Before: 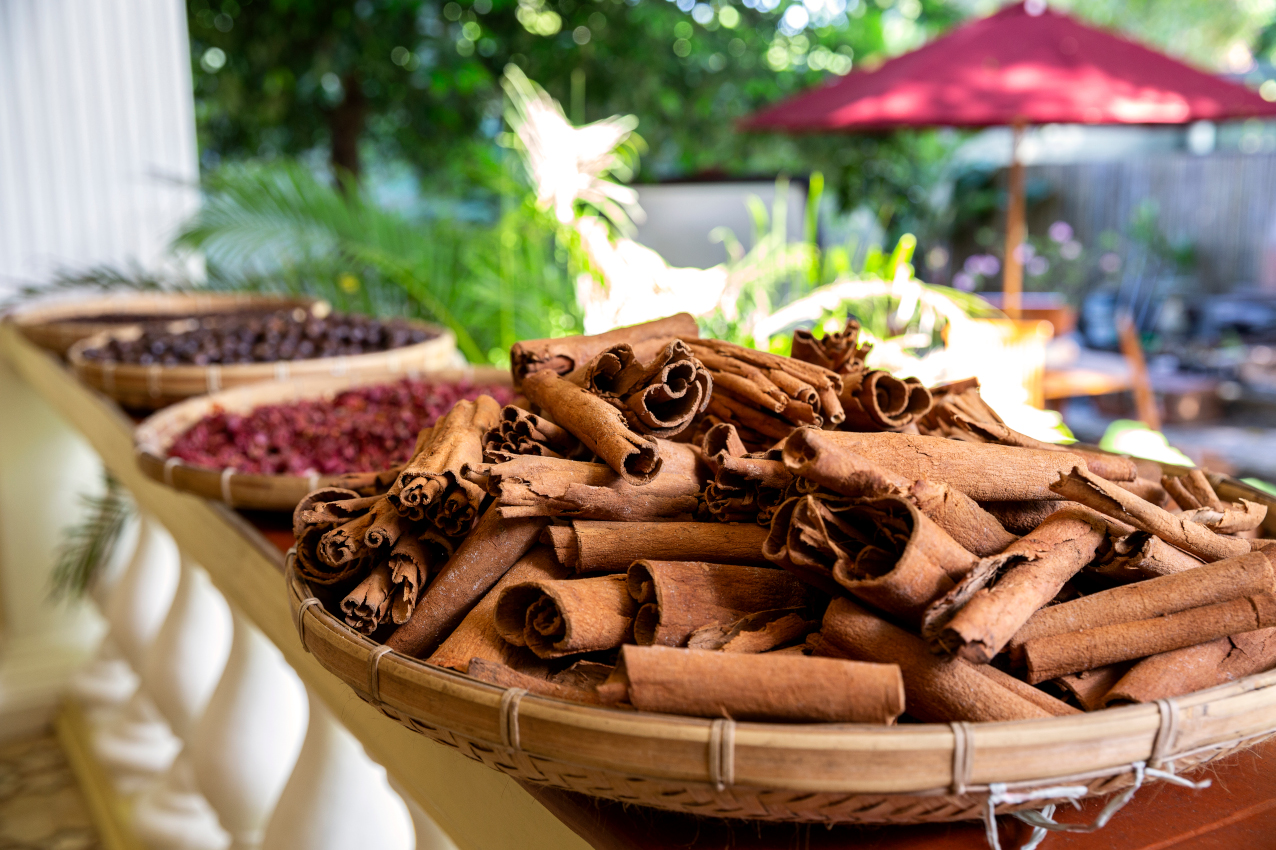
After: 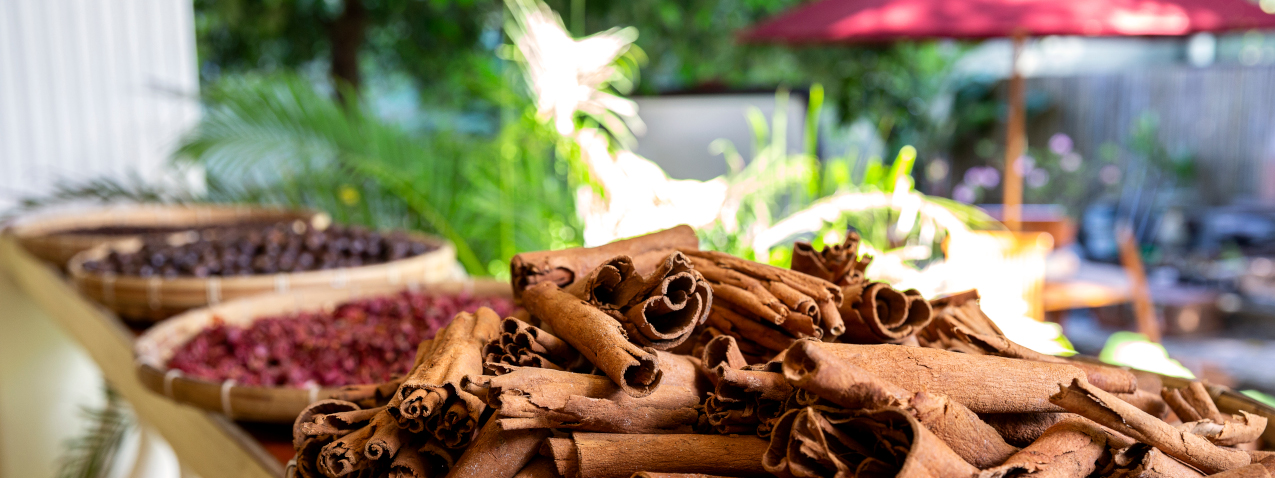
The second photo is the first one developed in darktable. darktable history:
crop and rotate: top 10.497%, bottom 33.177%
